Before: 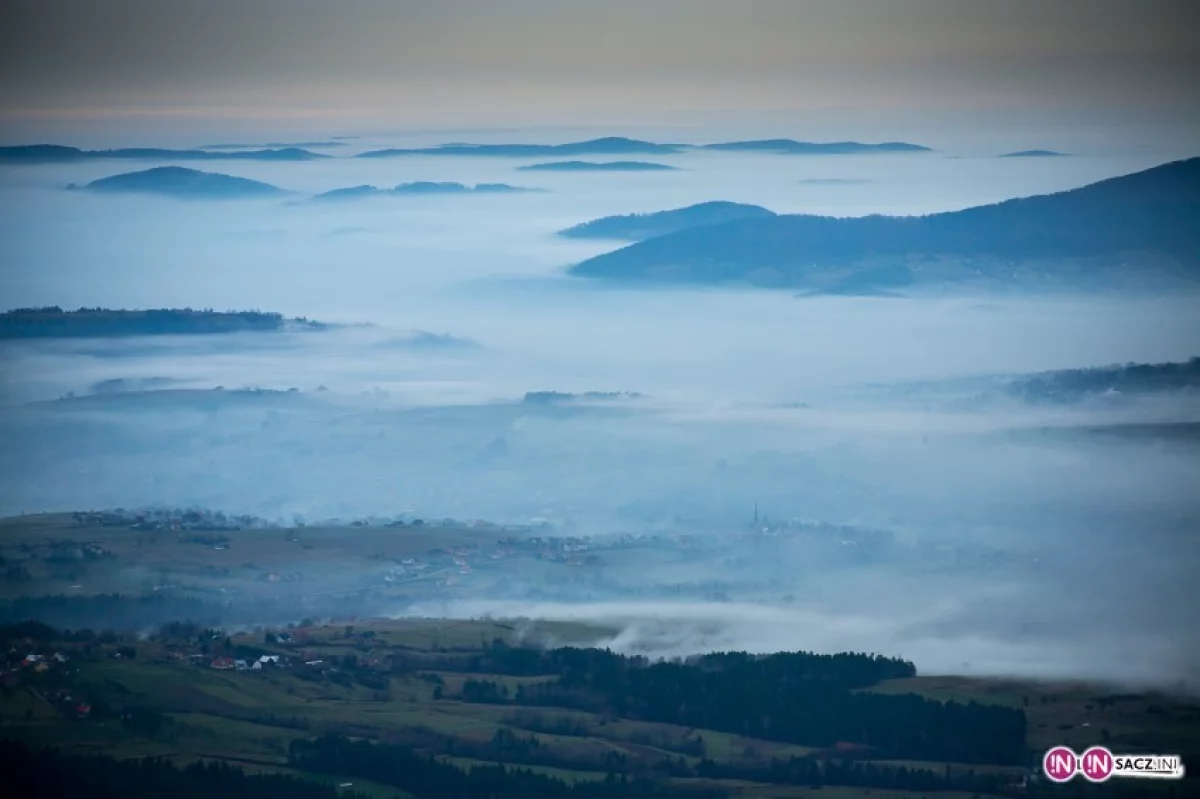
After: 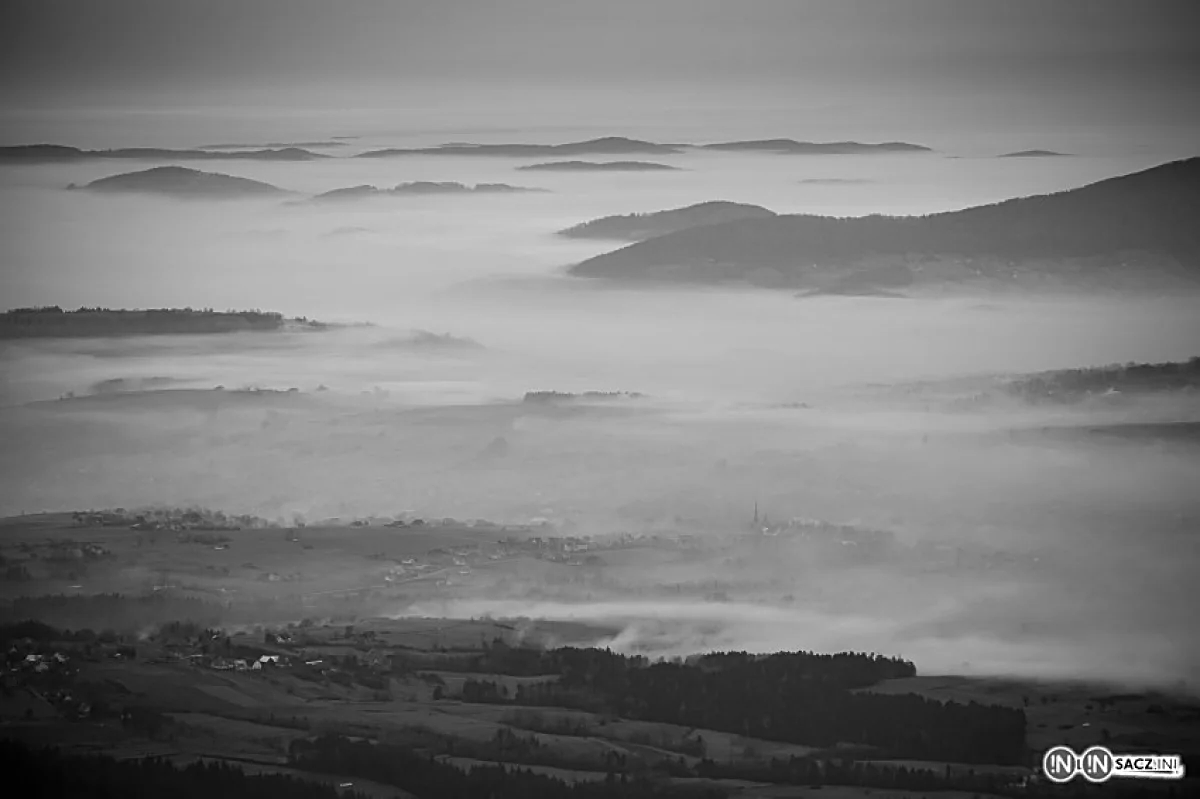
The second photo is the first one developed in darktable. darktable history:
sharpen: amount 0.478
monochrome: a 32, b 64, size 2.3, highlights 1
